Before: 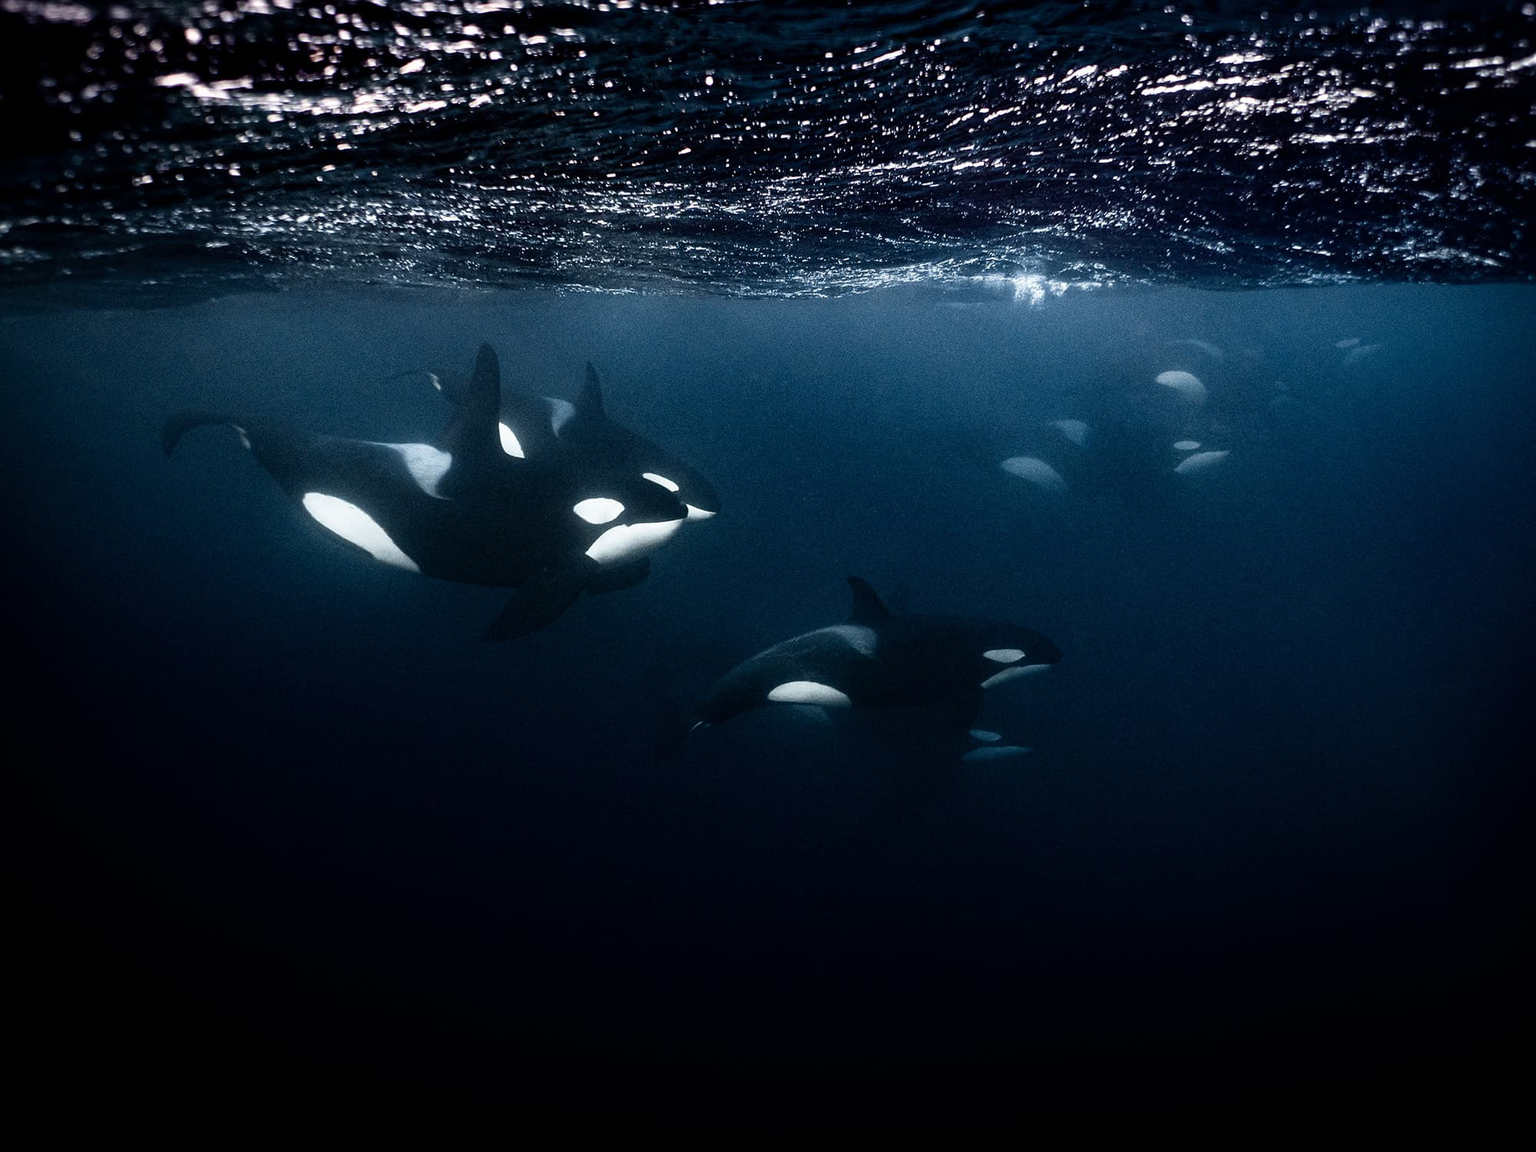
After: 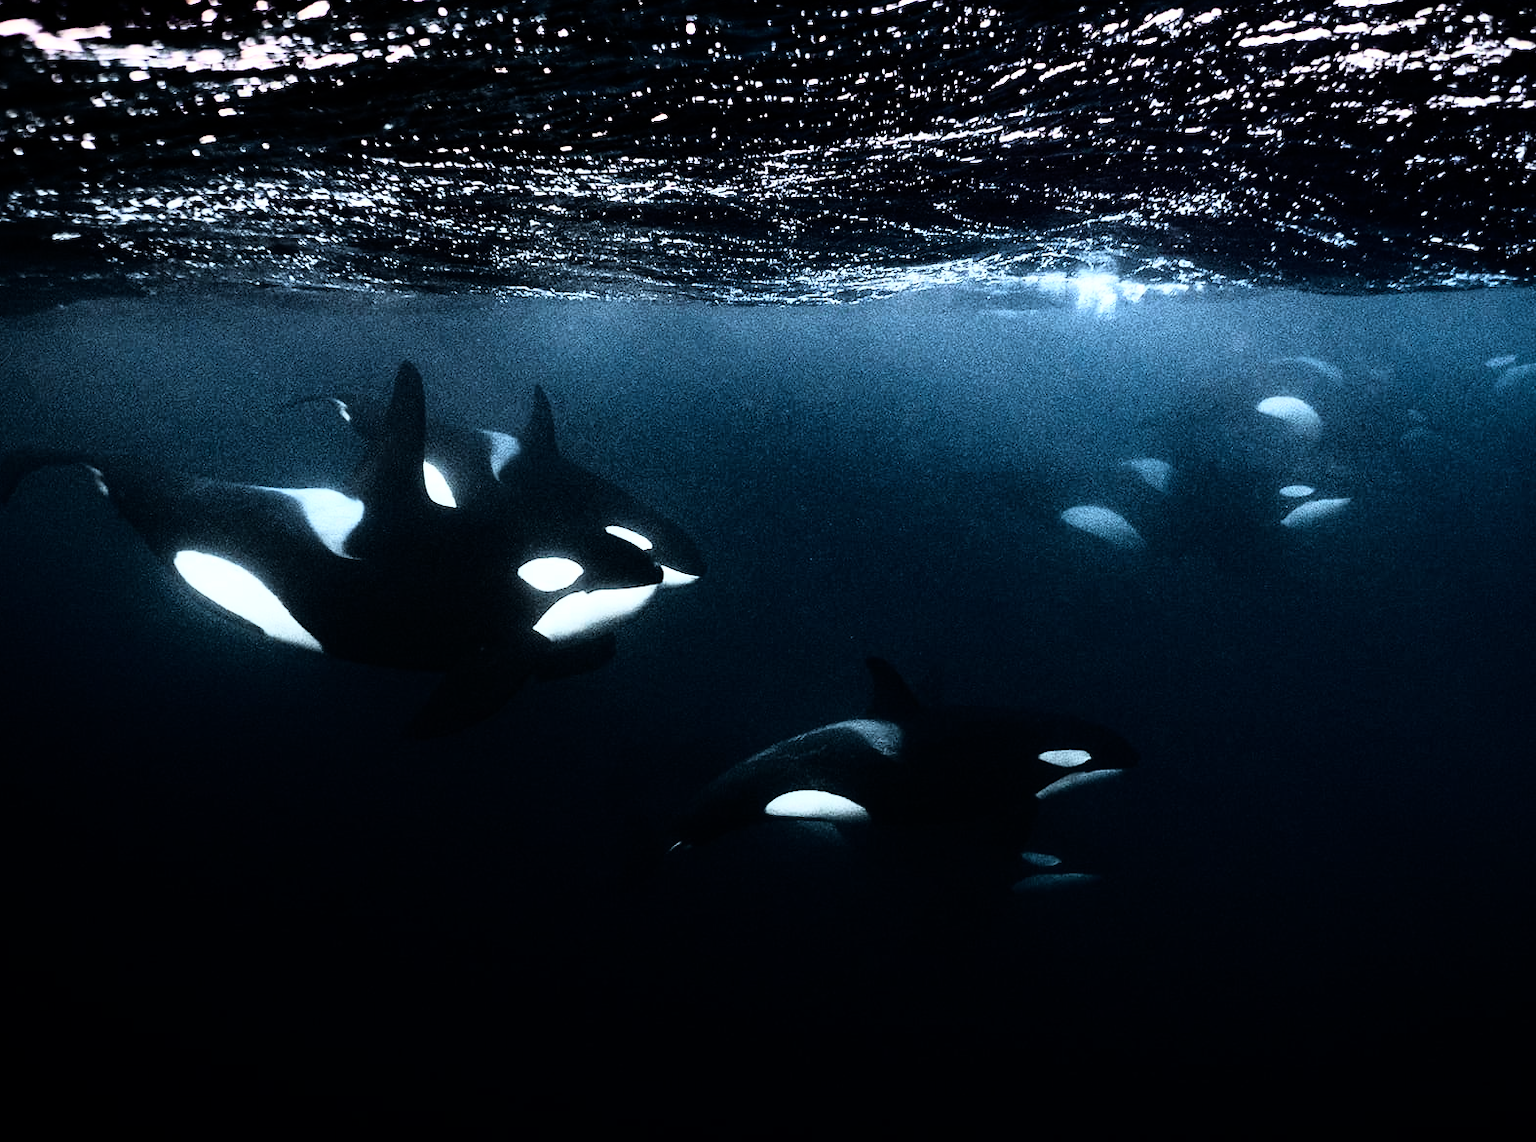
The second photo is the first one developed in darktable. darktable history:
rgb curve: curves: ch0 [(0, 0) (0.21, 0.15) (0.24, 0.21) (0.5, 0.75) (0.75, 0.96) (0.89, 0.99) (1, 1)]; ch1 [(0, 0.02) (0.21, 0.13) (0.25, 0.2) (0.5, 0.67) (0.75, 0.9) (0.89, 0.97) (1, 1)]; ch2 [(0, 0.02) (0.21, 0.13) (0.25, 0.2) (0.5, 0.67) (0.75, 0.9) (0.89, 0.97) (1, 1)], compensate middle gray true
crop and rotate: left 10.77%, top 5.1%, right 10.41%, bottom 16.76%
